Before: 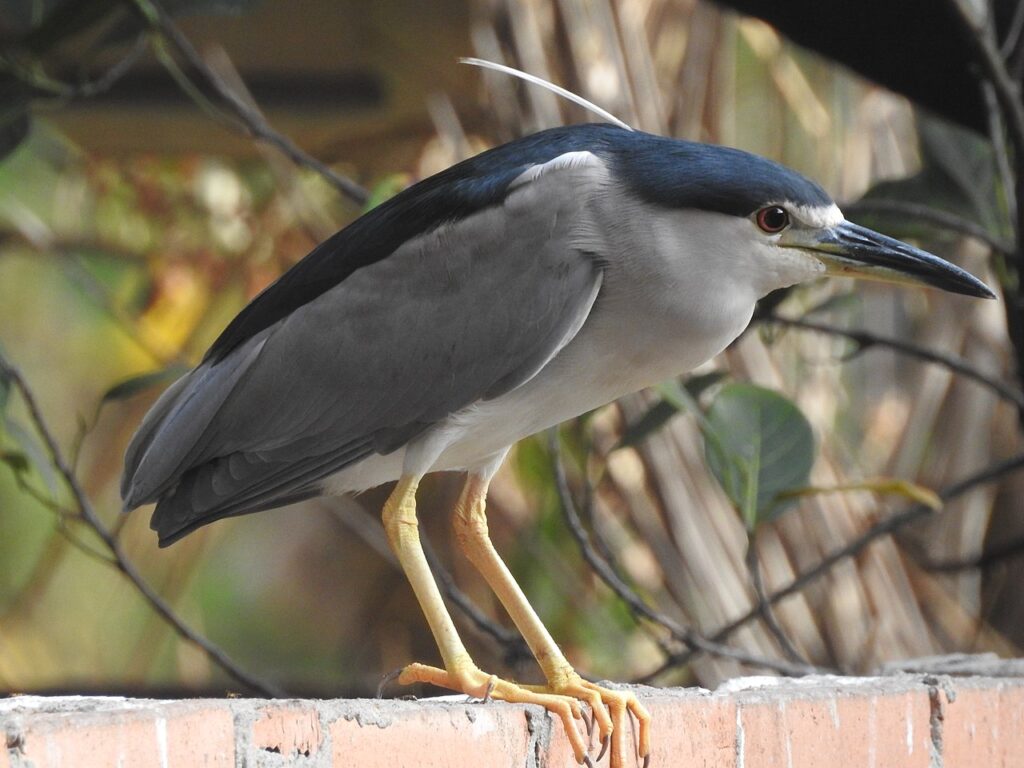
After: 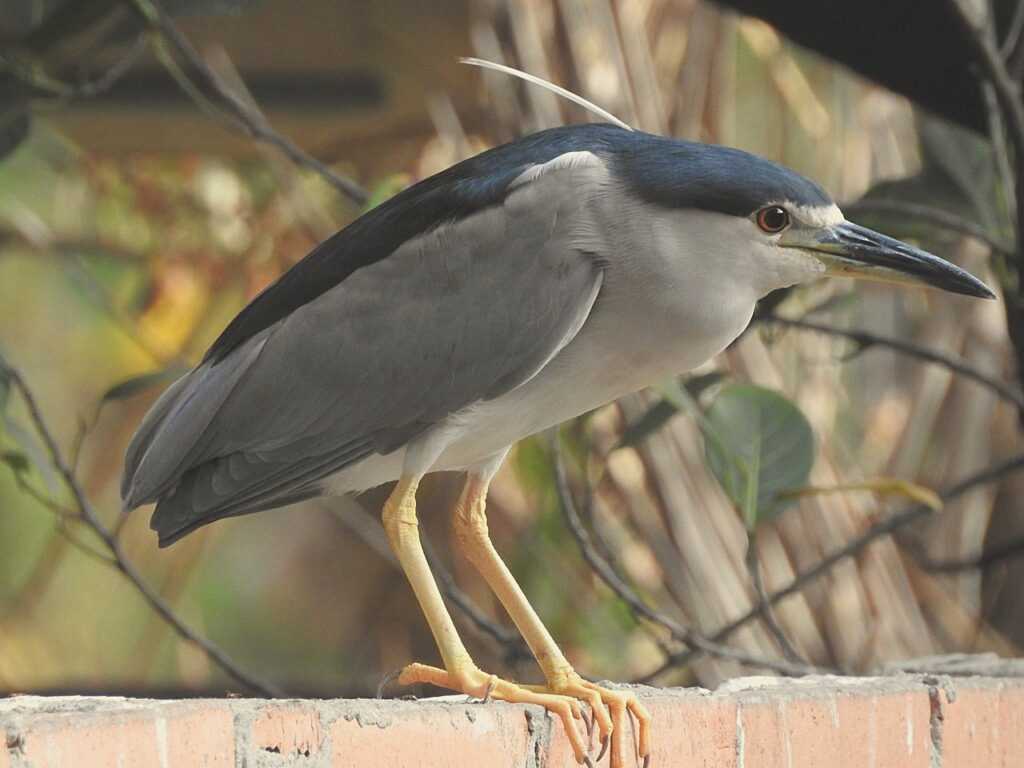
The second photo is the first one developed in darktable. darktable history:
sharpen: amount 0.2
white balance: red 1.029, blue 0.92
contrast brightness saturation: contrast -0.15, brightness 0.05, saturation -0.12
